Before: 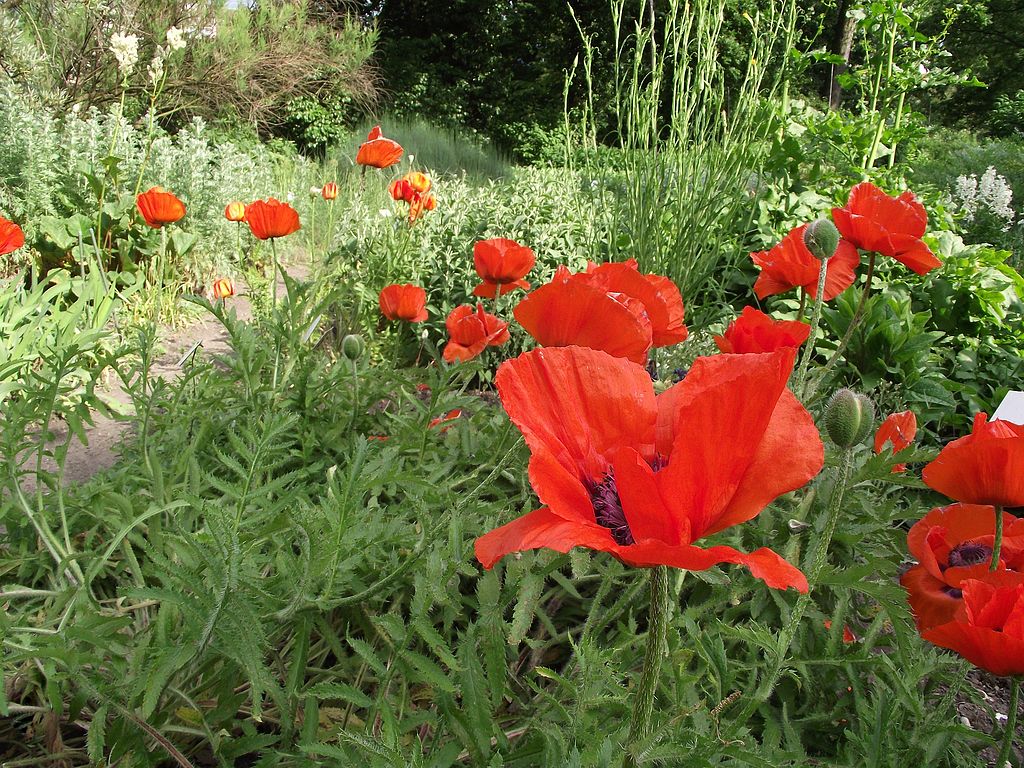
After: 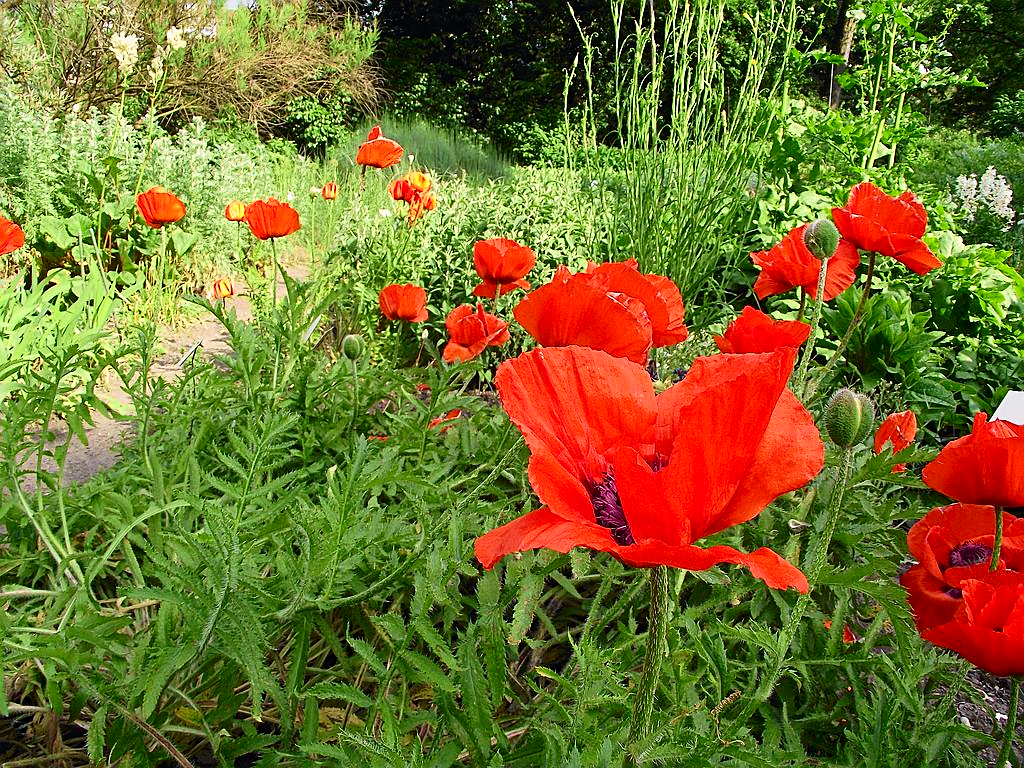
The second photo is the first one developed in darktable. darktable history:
sharpen: on, module defaults
tone curve: curves: ch0 [(0, 0) (0.071, 0.047) (0.266, 0.26) (0.491, 0.552) (0.753, 0.818) (1, 0.983)]; ch1 [(0, 0) (0.346, 0.307) (0.408, 0.369) (0.463, 0.443) (0.482, 0.493) (0.502, 0.5) (0.517, 0.518) (0.546, 0.576) (0.588, 0.643) (0.651, 0.709) (1, 1)]; ch2 [(0, 0) (0.346, 0.34) (0.434, 0.46) (0.485, 0.494) (0.5, 0.494) (0.517, 0.503) (0.535, 0.545) (0.583, 0.634) (0.625, 0.686) (1, 1)], color space Lab, independent channels, preserve colors none
